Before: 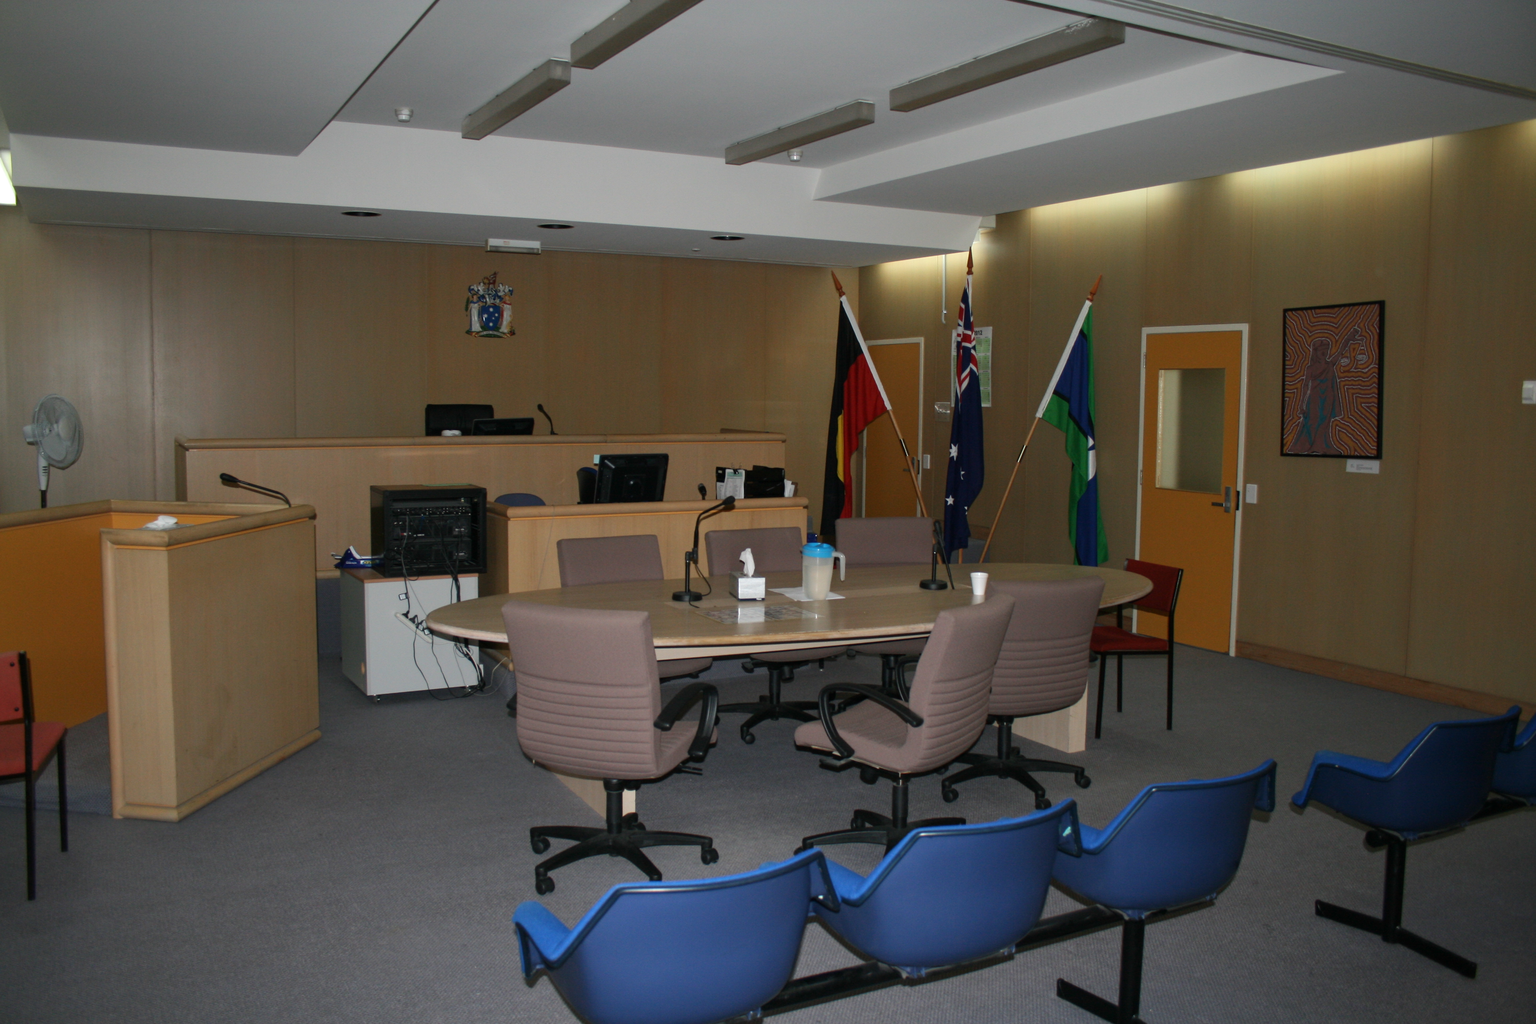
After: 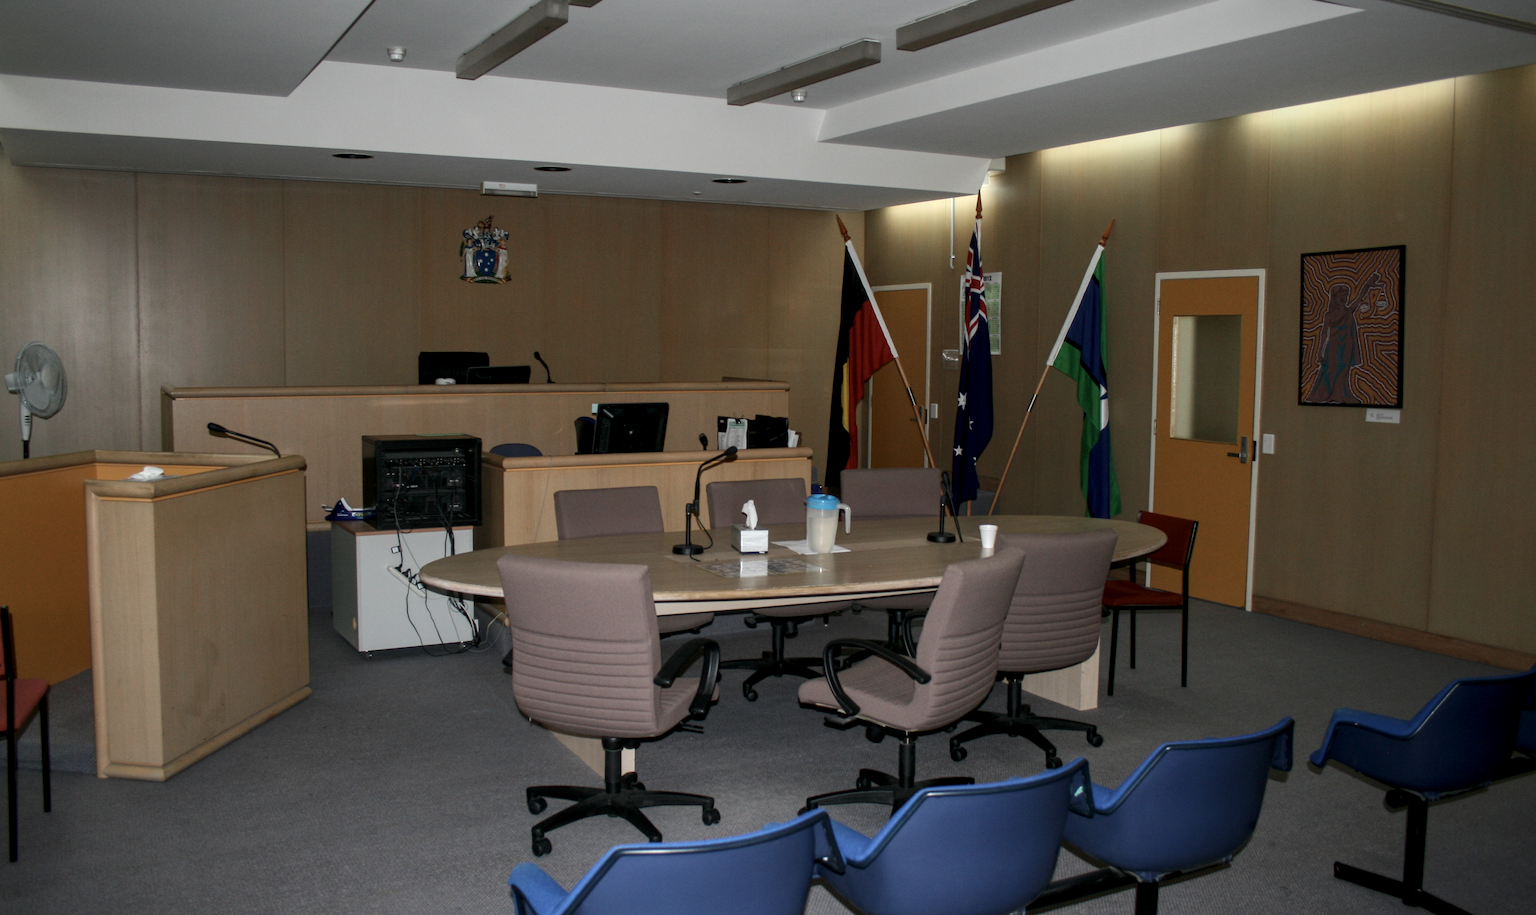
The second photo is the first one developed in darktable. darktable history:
crop: left 1.219%, top 6.105%, right 1.548%, bottom 6.98%
tone equalizer: on, module defaults
local contrast: on, module defaults
contrast brightness saturation: contrast 0.111, saturation -0.172
exposure: compensate highlight preservation false
